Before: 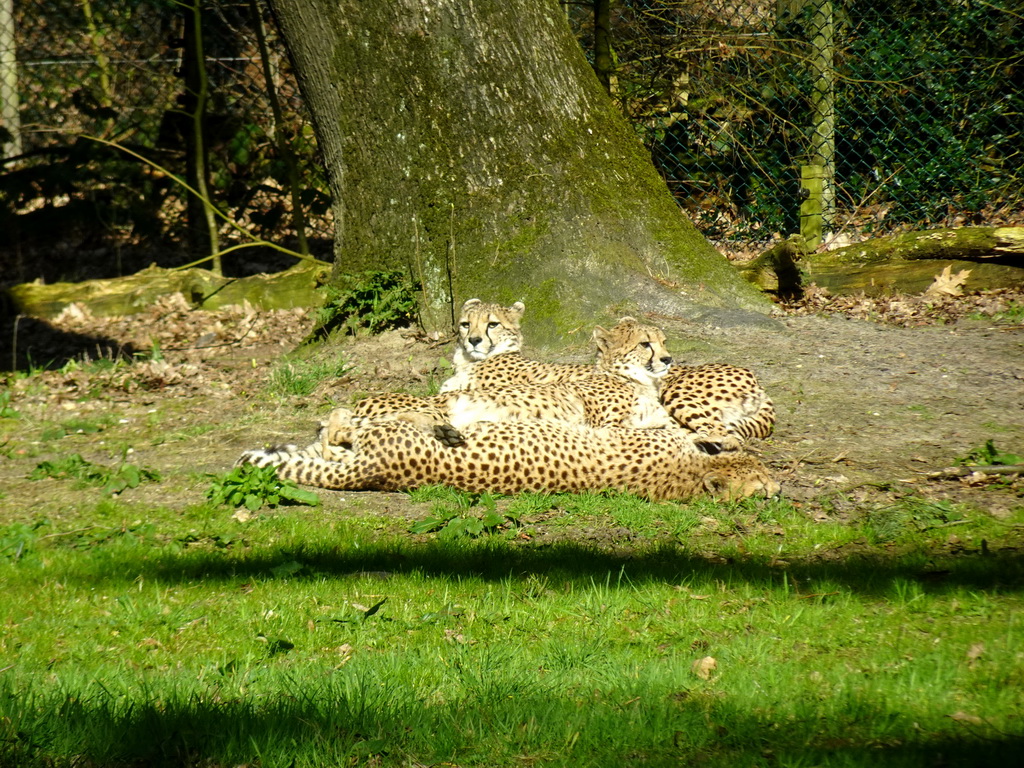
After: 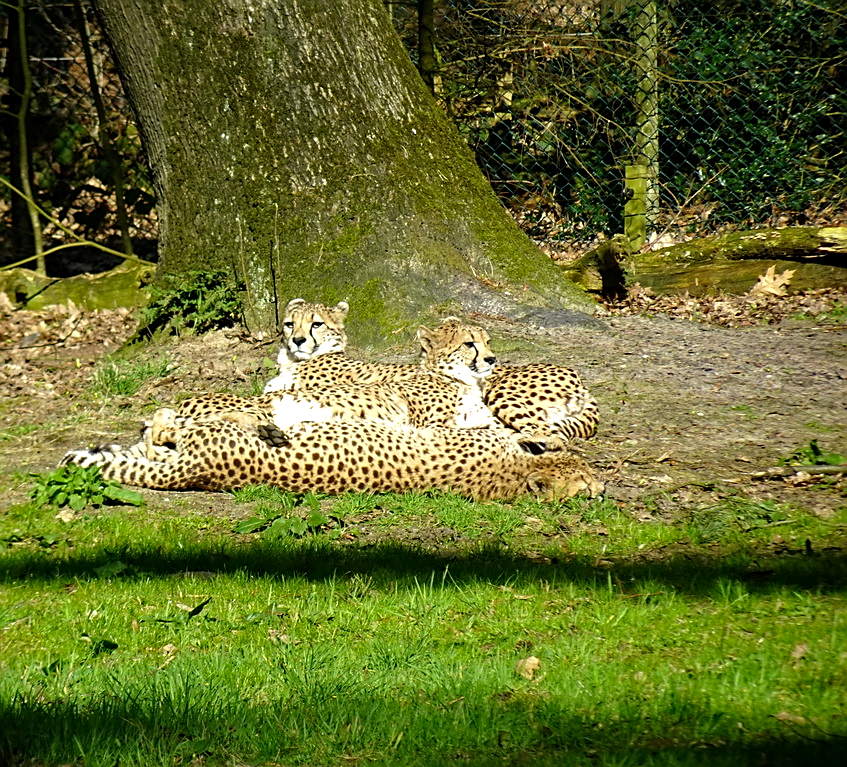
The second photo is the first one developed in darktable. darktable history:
haze removal: strength 0.415, compatibility mode true, adaptive false
crop: left 17.268%, bottom 0.05%
sharpen: on, module defaults
